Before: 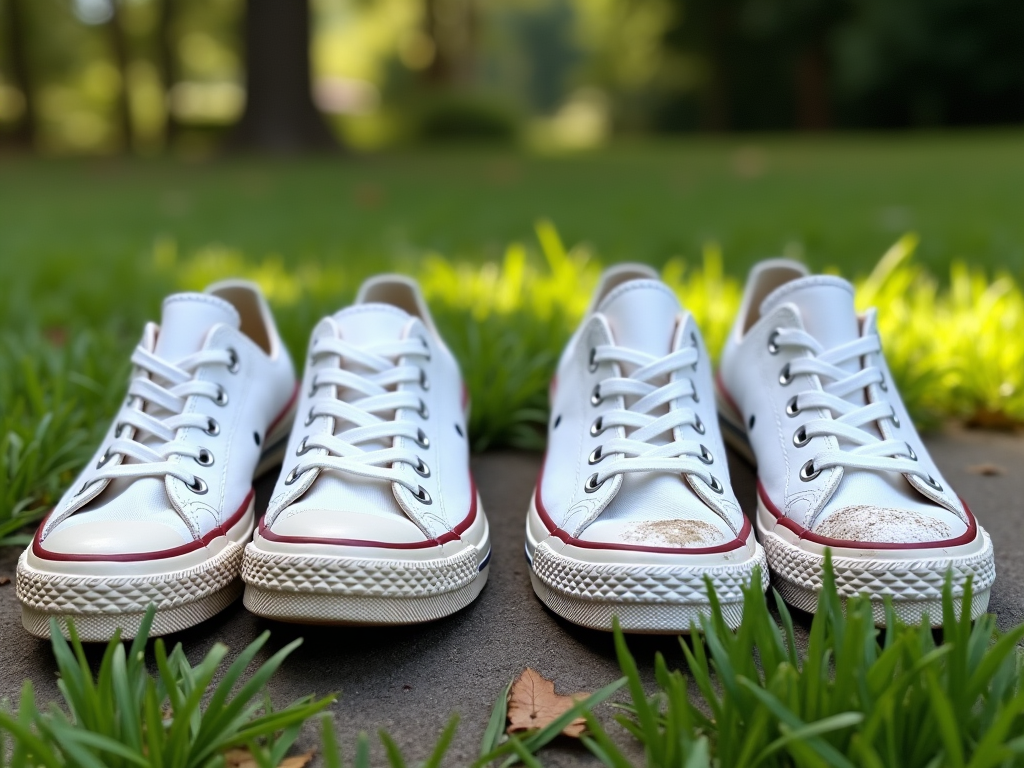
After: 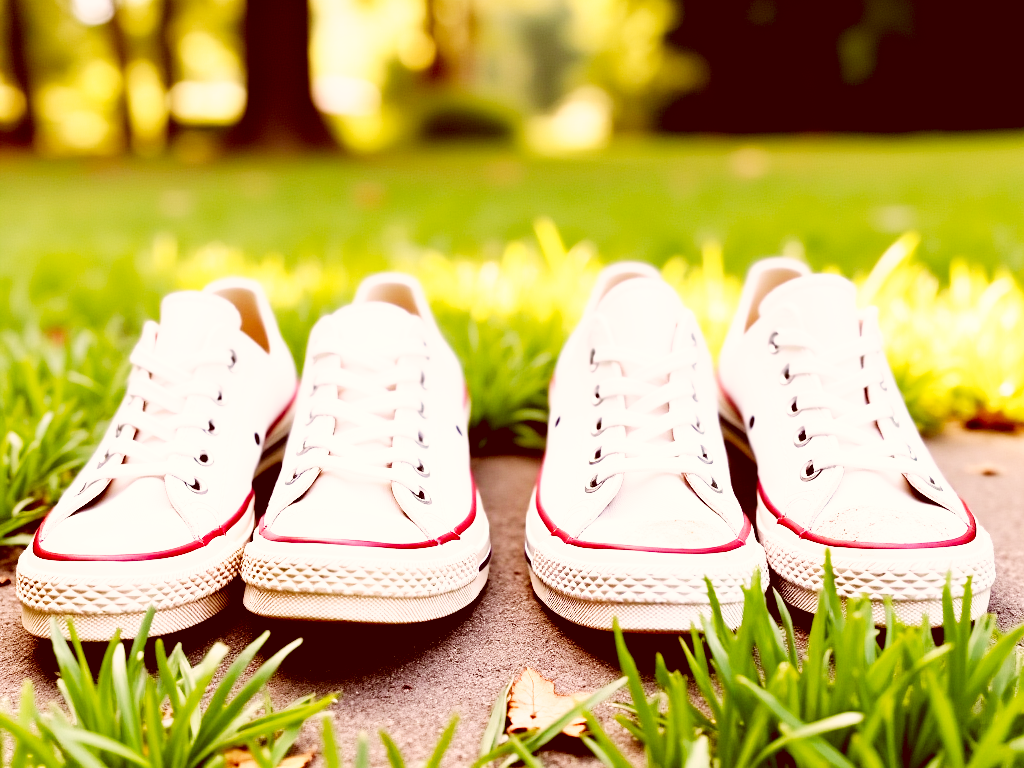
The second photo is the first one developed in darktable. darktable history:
color correction: highlights a* 9.03, highlights b* 8.71, shadows a* 40, shadows b* 40, saturation 0.8
white balance: red 1, blue 1
exposure: black level correction 0.01, exposure 1 EV, compensate highlight preservation false
base curve: curves: ch0 [(0, 0) (0.007, 0.004) (0.027, 0.03) (0.046, 0.07) (0.207, 0.54) (0.442, 0.872) (0.673, 0.972) (1, 1)], preserve colors none
